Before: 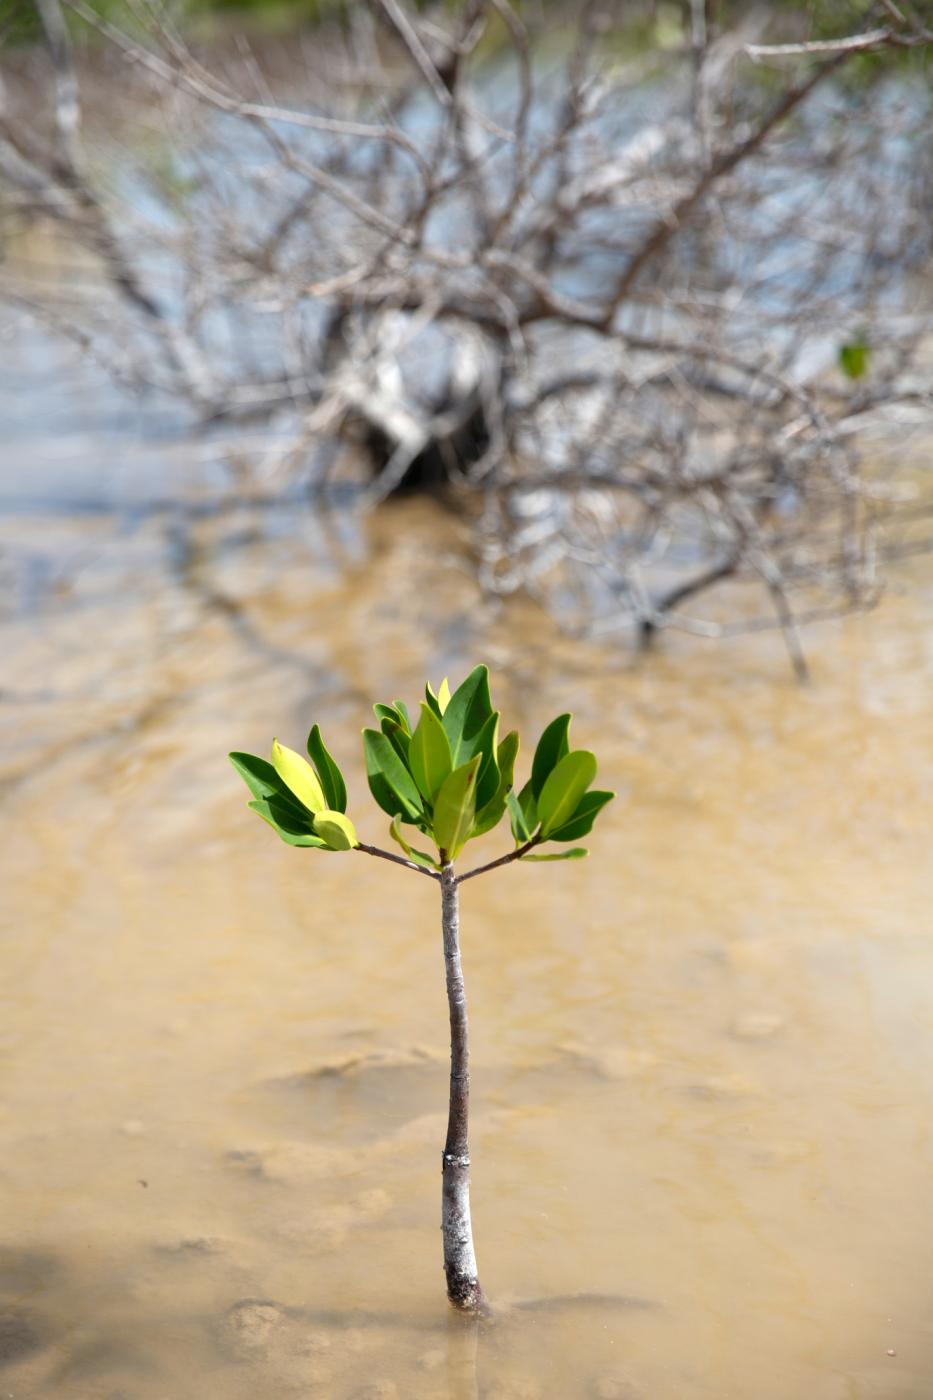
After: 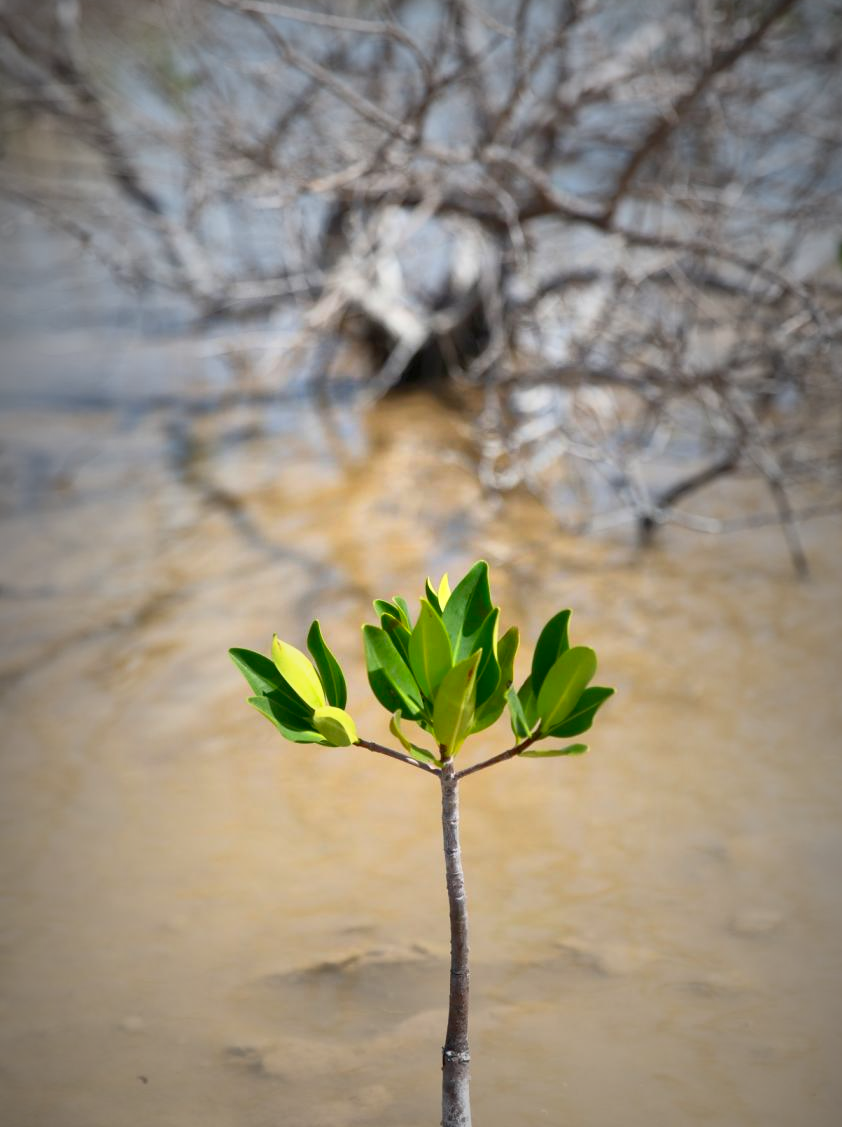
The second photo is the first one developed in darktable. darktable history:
contrast brightness saturation: contrast 0.235, brightness 0.115, saturation 0.287
crop: top 7.435%, right 9.712%, bottom 12.036%
vignetting: fall-off start 17.86%, fall-off radius 137.46%, brightness -0.809, width/height ratio 0.621, shape 0.594, unbound false
shadows and highlights: highlights color adjustment 0.265%
